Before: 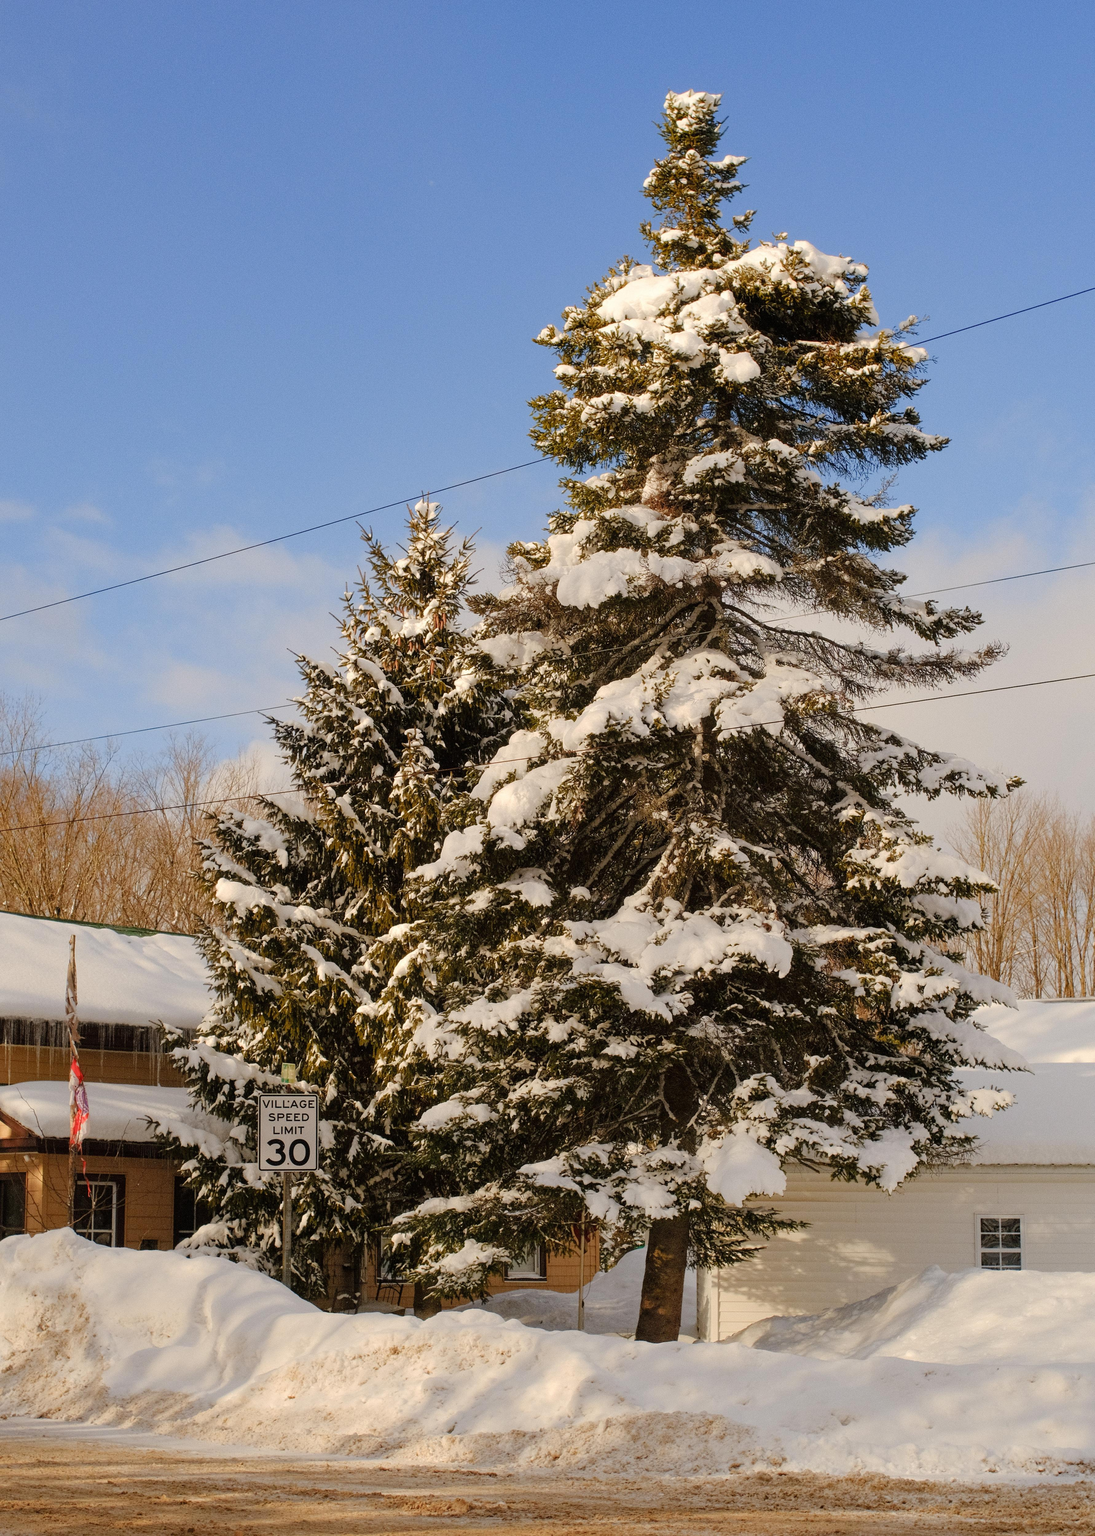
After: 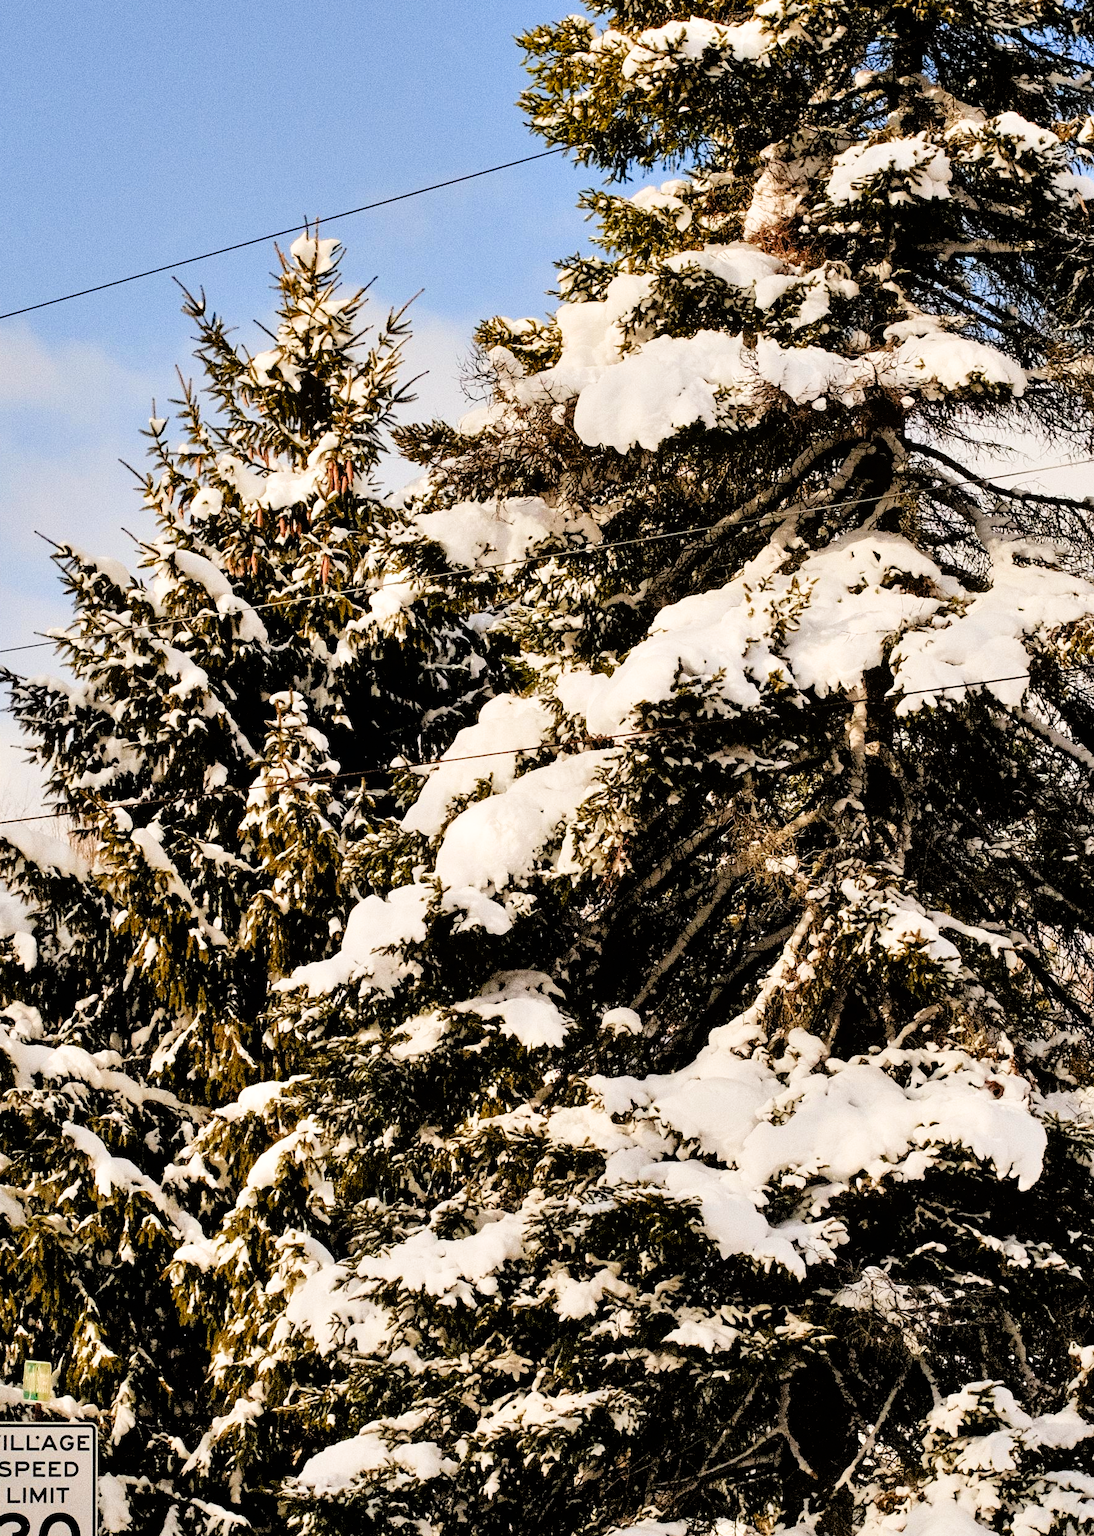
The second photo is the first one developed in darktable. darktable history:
exposure: black level correction 0.001, exposure 0.498 EV, compensate highlight preservation false
contrast equalizer: octaves 7, y [[0.6 ×6], [0.55 ×6], [0 ×6], [0 ×6], [0 ×6]]
crop: left 24.652%, top 24.947%, right 25.391%, bottom 25.062%
filmic rgb: black relative exposure -7.71 EV, white relative exposure 4.4 EV, hardness 3.76, latitude 49.51%, contrast 1.101, color science v4 (2020)
